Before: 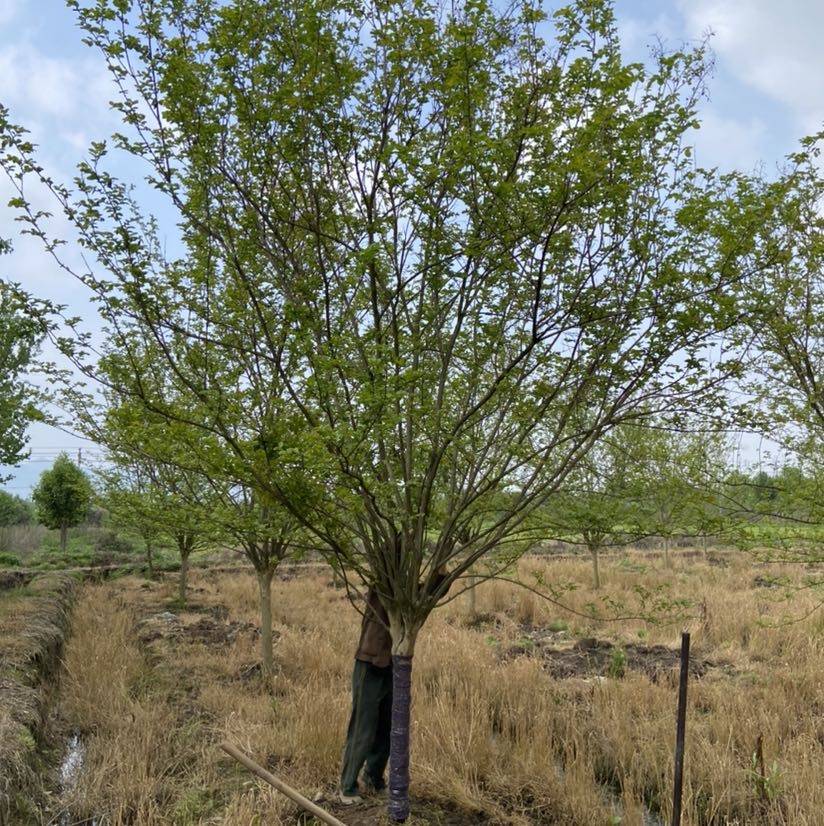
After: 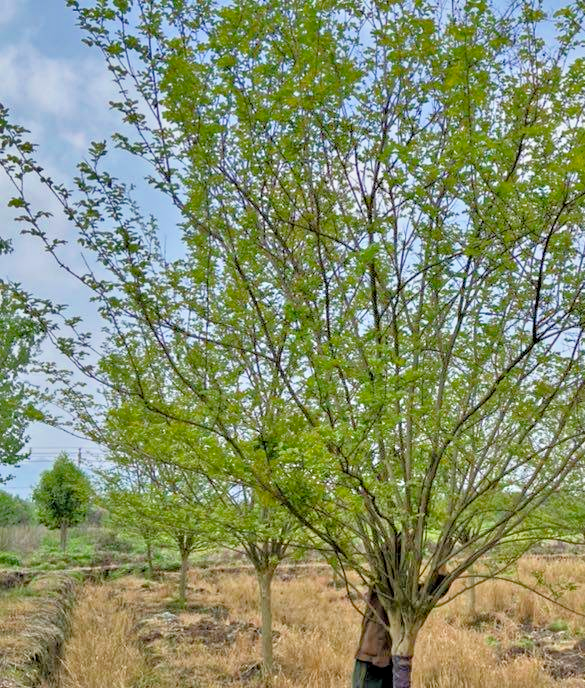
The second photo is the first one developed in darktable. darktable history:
shadows and highlights: low approximation 0.01, soften with gaussian
white balance: red 0.988, blue 1.017
local contrast: highlights 100%, shadows 100%, detail 120%, midtone range 0.2
crop: right 28.885%, bottom 16.626%
filmic rgb: black relative exposure -5.83 EV, white relative exposure 3.4 EV, hardness 3.68
tone equalizer: -8 EV 2 EV, -7 EV 2 EV, -6 EV 2 EV, -5 EV 2 EV, -4 EV 2 EV, -3 EV 1.5 EV, -2 EV 1 EV, -1 EV 0.5 EV
haze removal: on, module defaults
